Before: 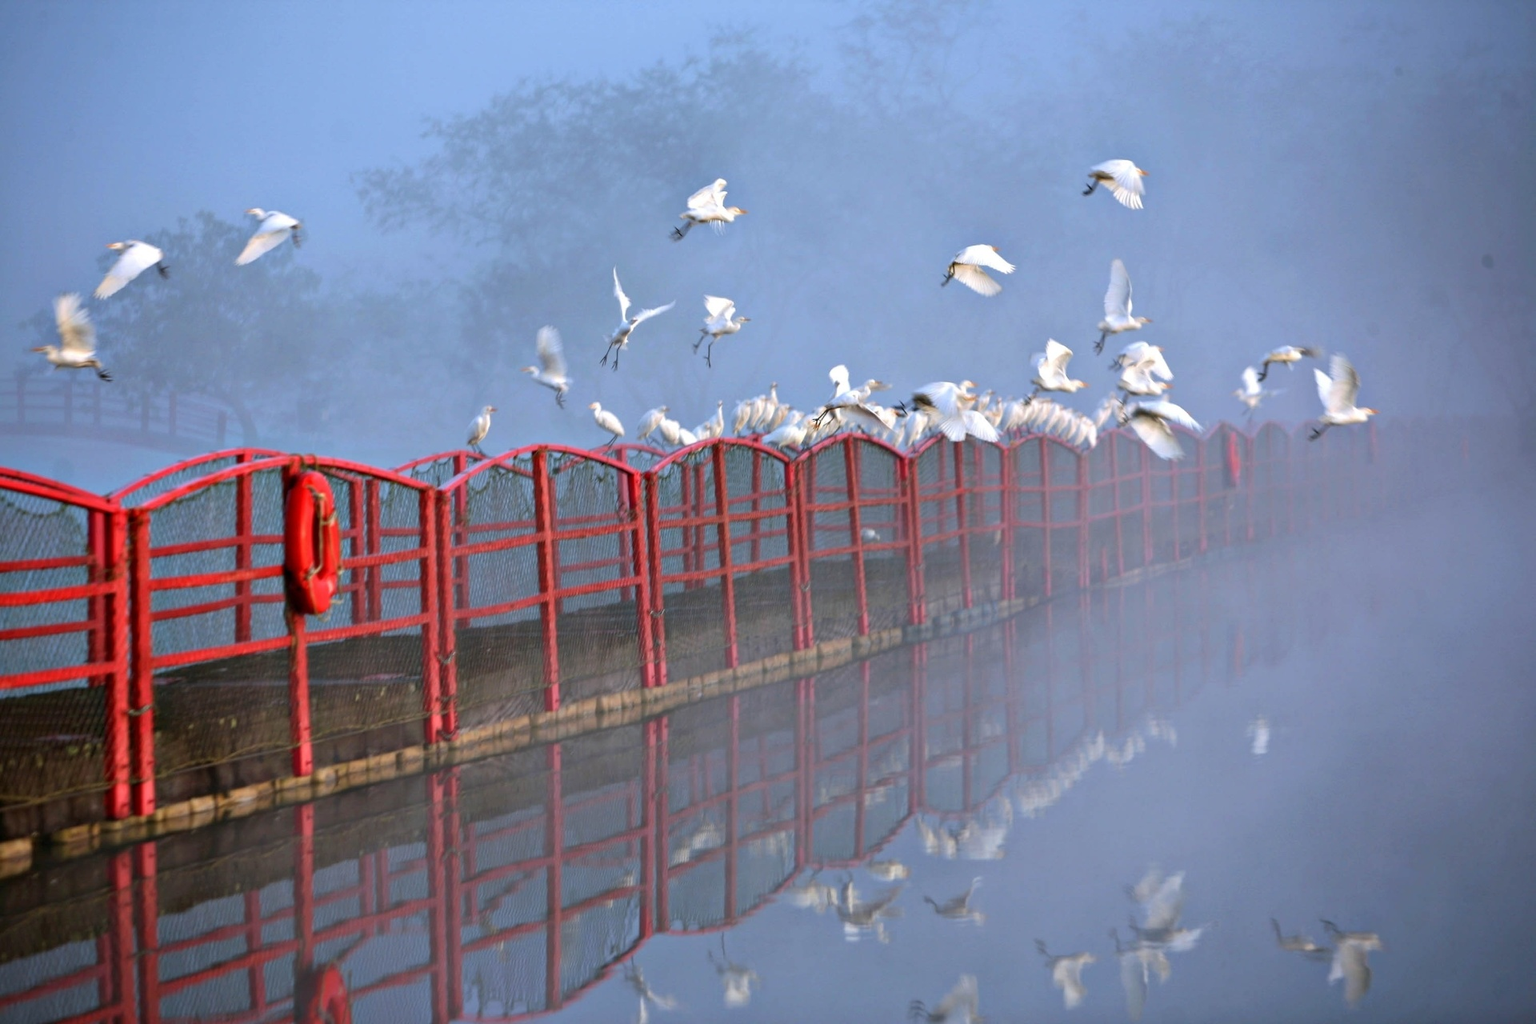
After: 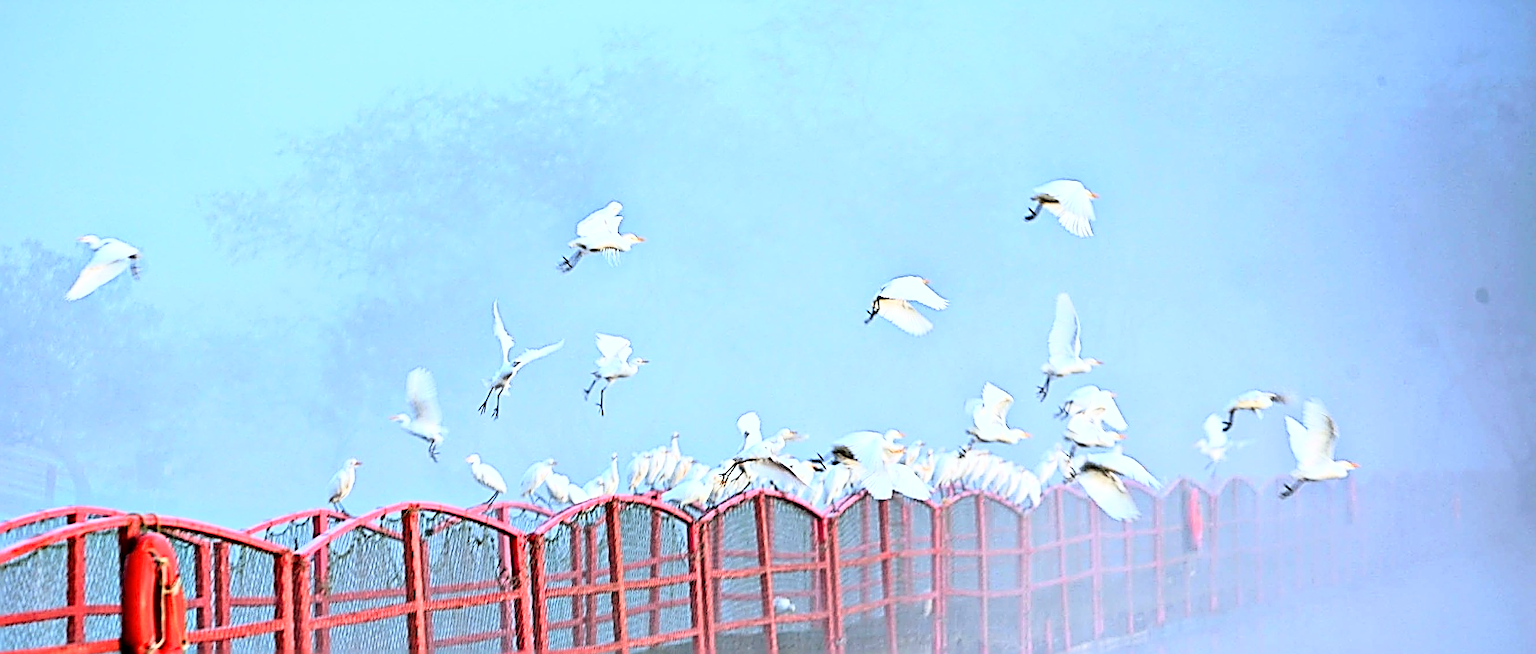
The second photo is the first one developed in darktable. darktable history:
exposure: black level correction 0.001, compensate highlight preservation false
tone equalizer: edges refinement/feathering 500, mask exposure compensation -1.57 EV, preserve details no
color correction: highlights b* 0.055, saturation 0.994
crop and rotate: left 11.515%, bottom 43.499%
sharpen: amount 1.993
base curve: curves: ch0 [(0, 0) (0.012, 0.01) (0.073, 0.168) (0.31, 0.711) (0.645, 0.957) (1, 1)]
color calibration: illuminant Planckian (black body), adaptation linear Bradford (ICC v4), x 0.36, y 0.366, temperature 4499.24 K
